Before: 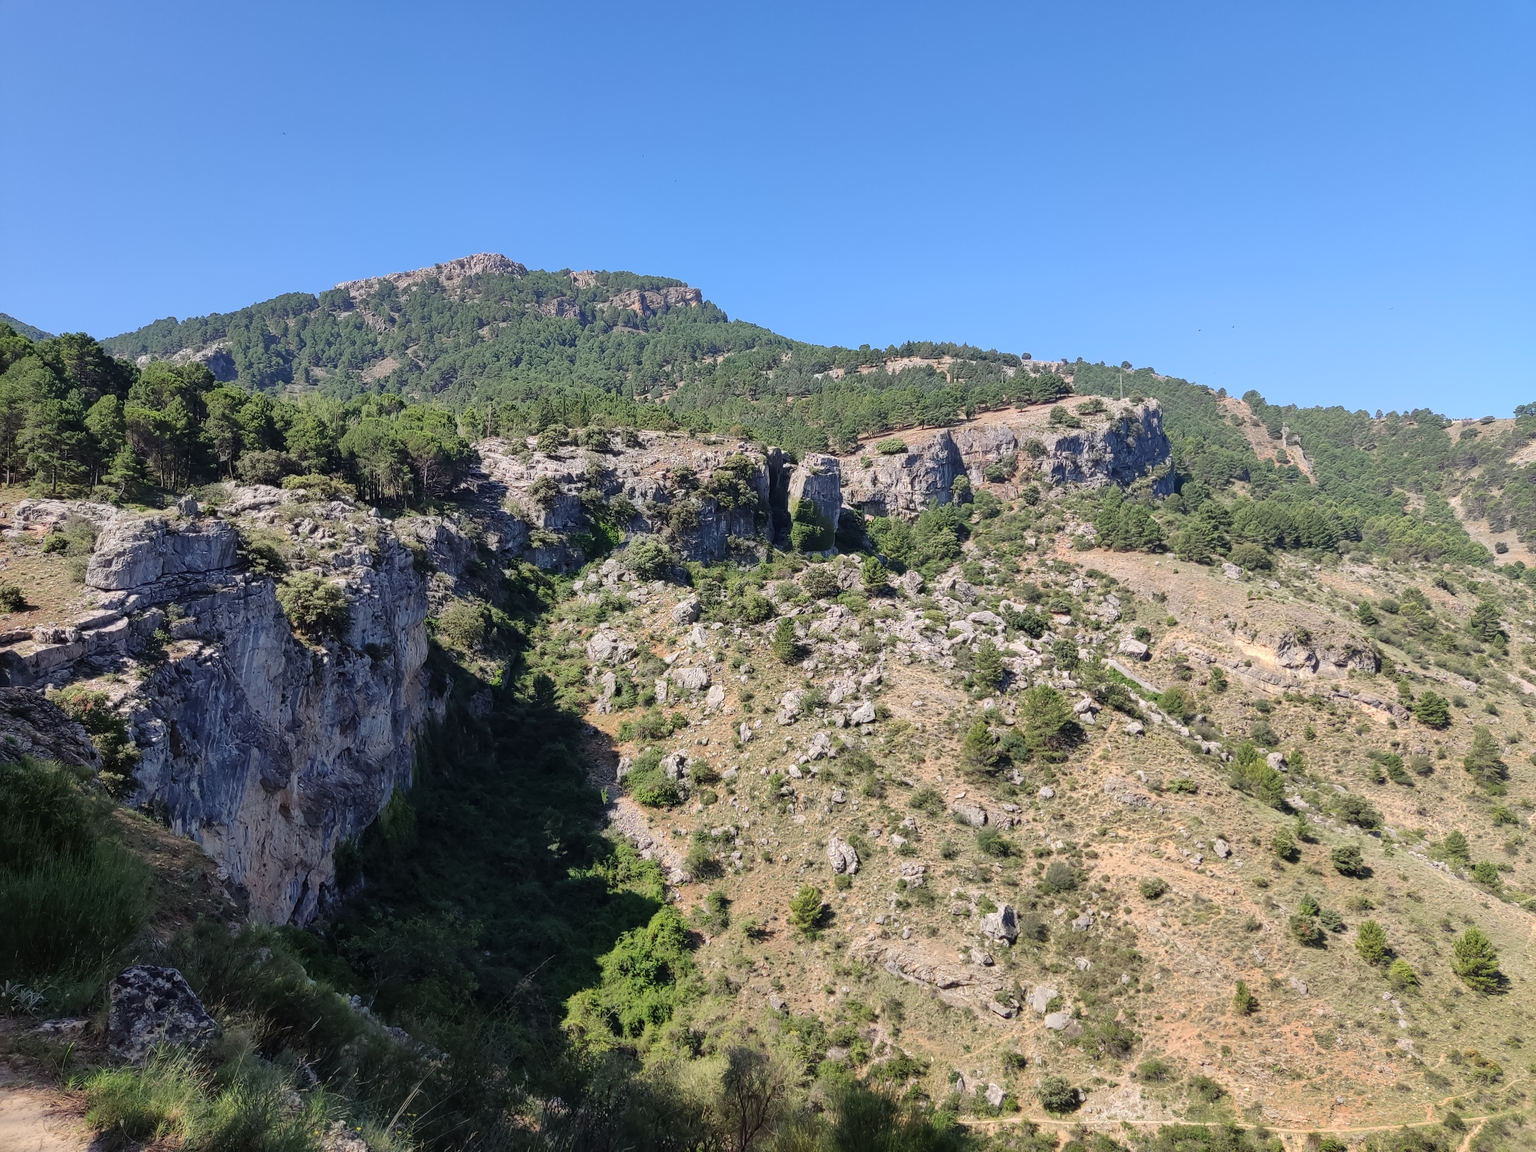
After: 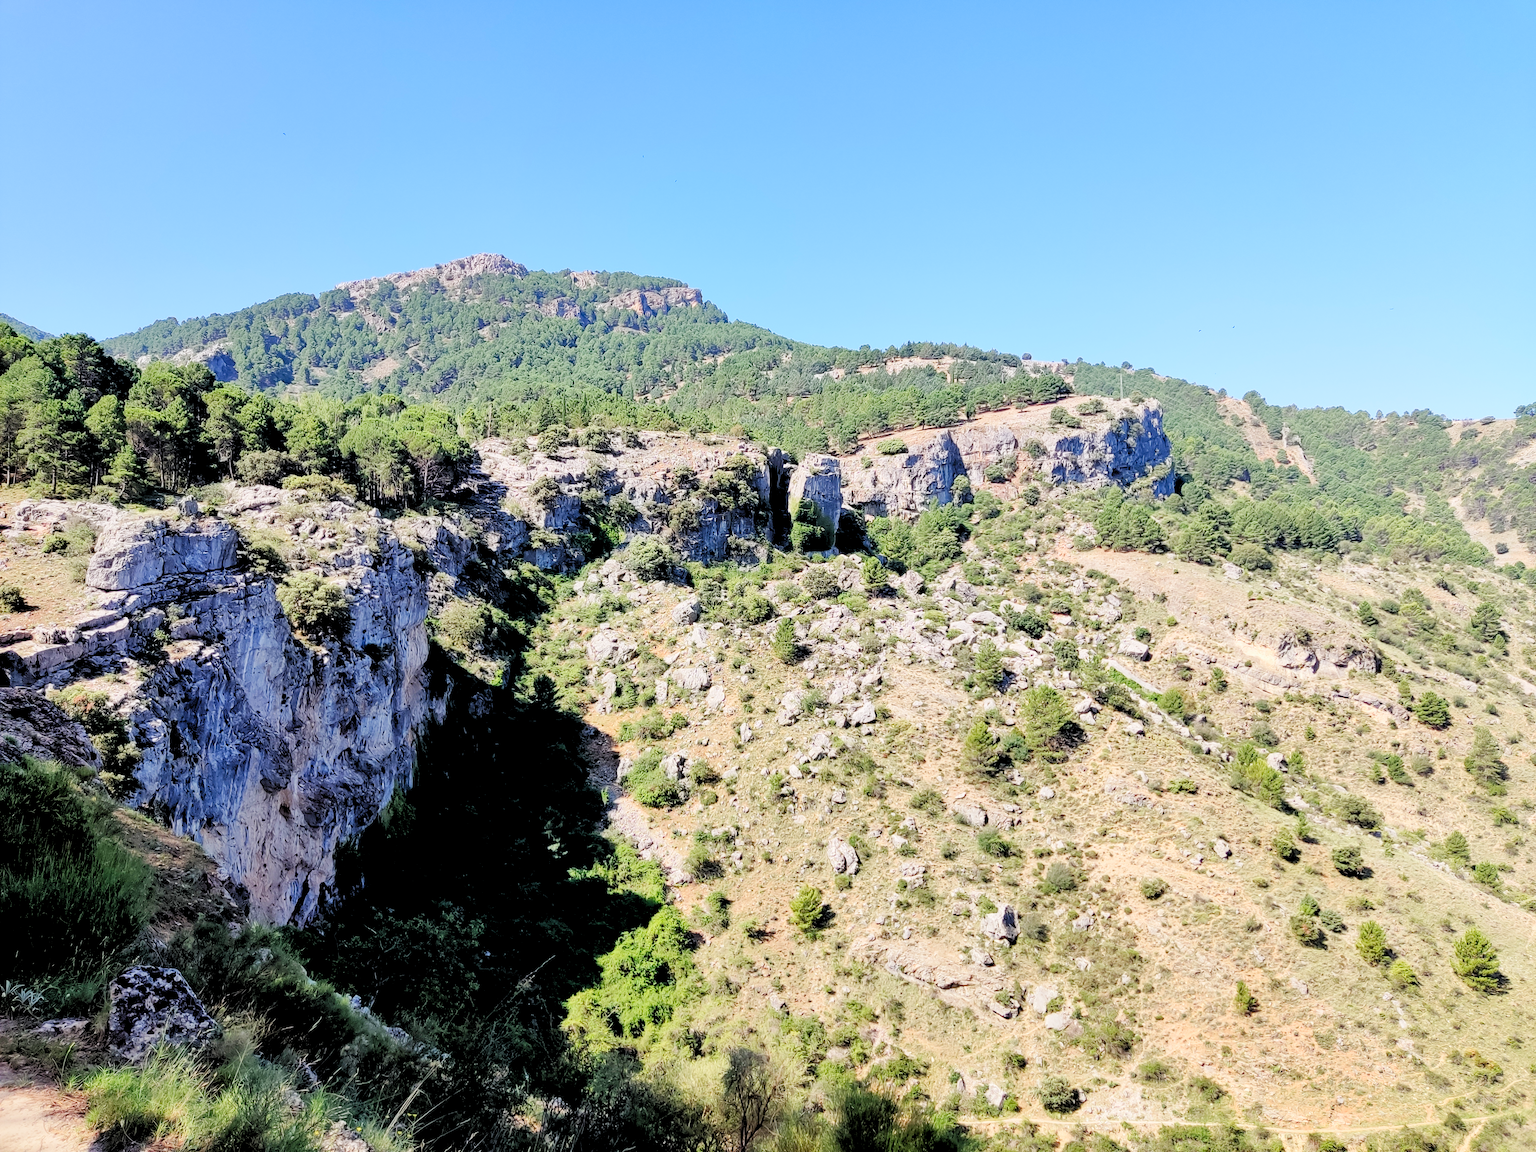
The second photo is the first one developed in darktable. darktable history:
base curve: curves: ch0 [(0, 0) (0.005, 0.002) (0.15, 0.3) (0.4, 0.7) (0.75, 0.95) (1, 1)], preserve colors none
levels: levels [0.093, 0.434, 0.988]
shadows and highlights: shadows 29.61, highlights -30.47, low approximation 0.01, soften with gaussian
exposure: exposure -0.492 EV, compensate highlight preservation false
